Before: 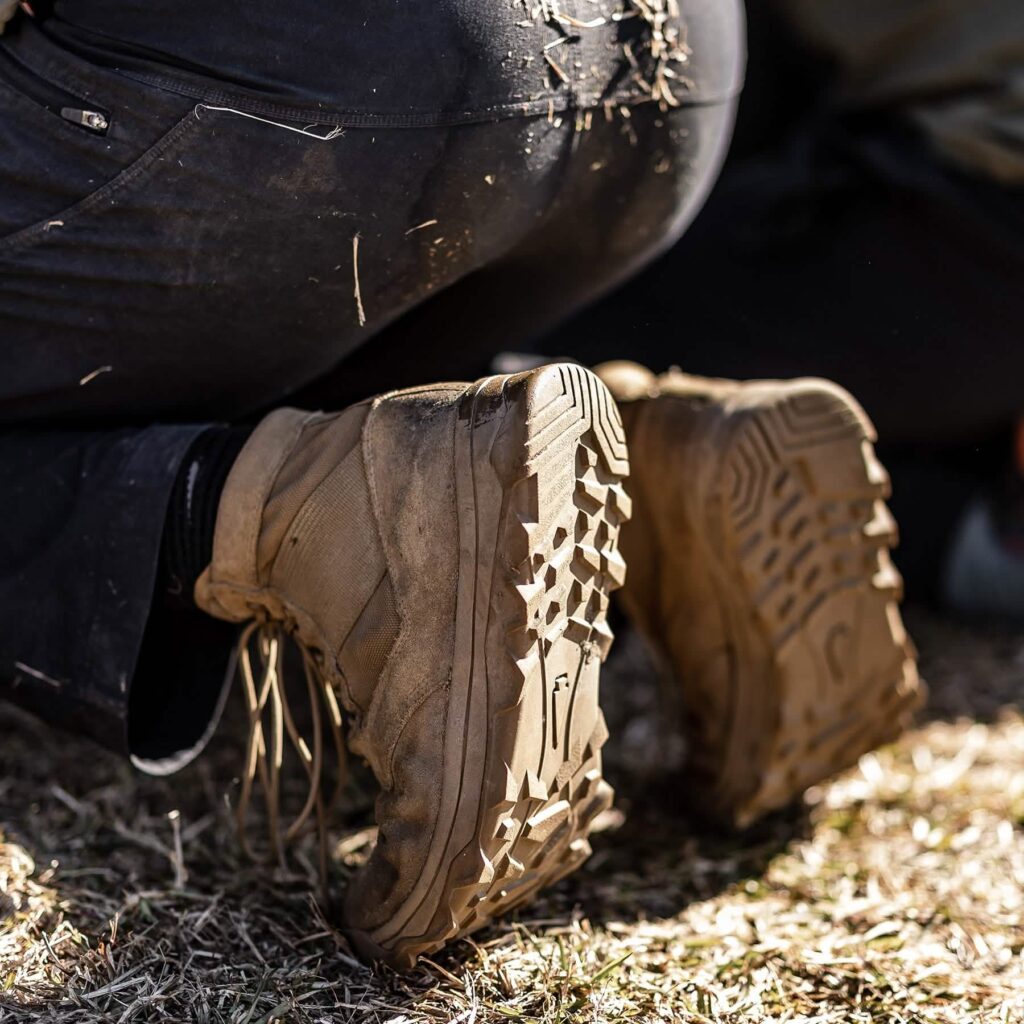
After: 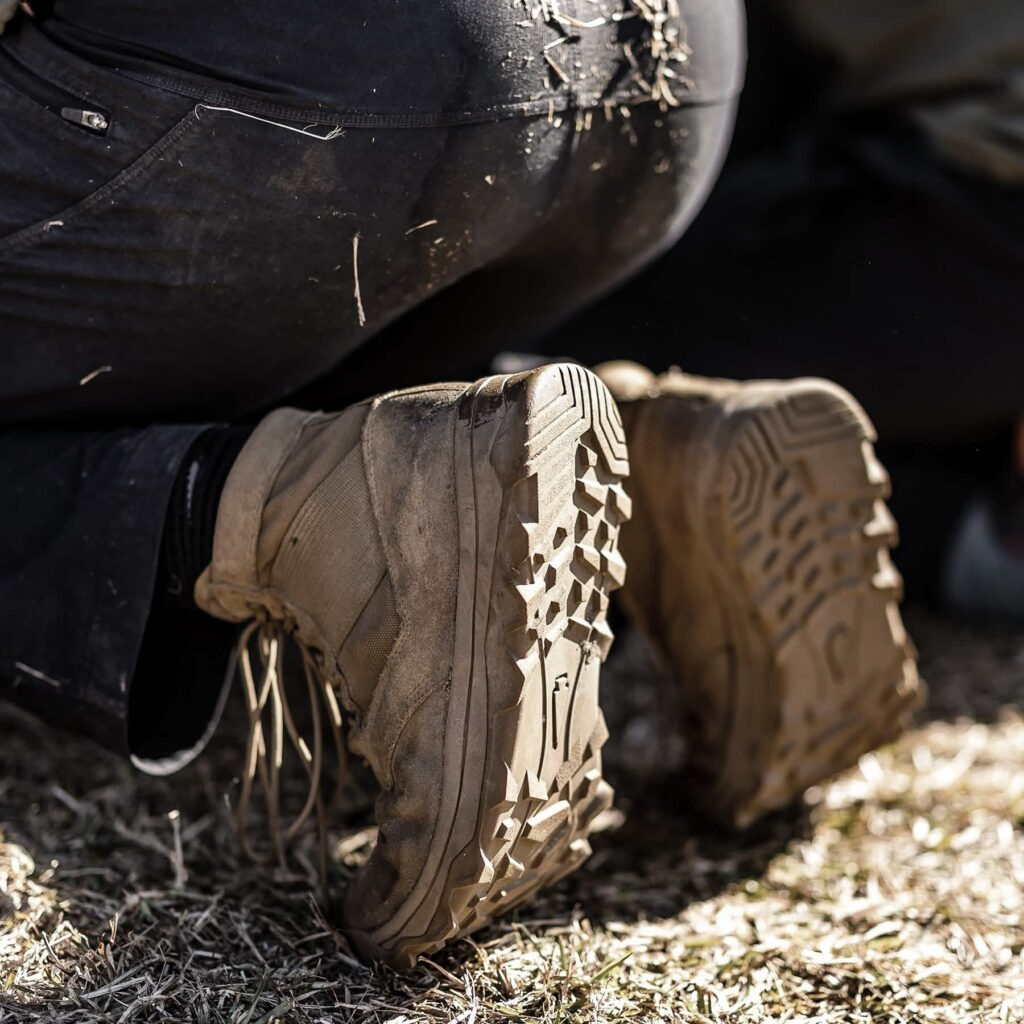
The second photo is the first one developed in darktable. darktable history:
color balance rgb: perceptual saturation grading › global saturation 20%, global vibrance 20%
color correction: saturation 0.57
